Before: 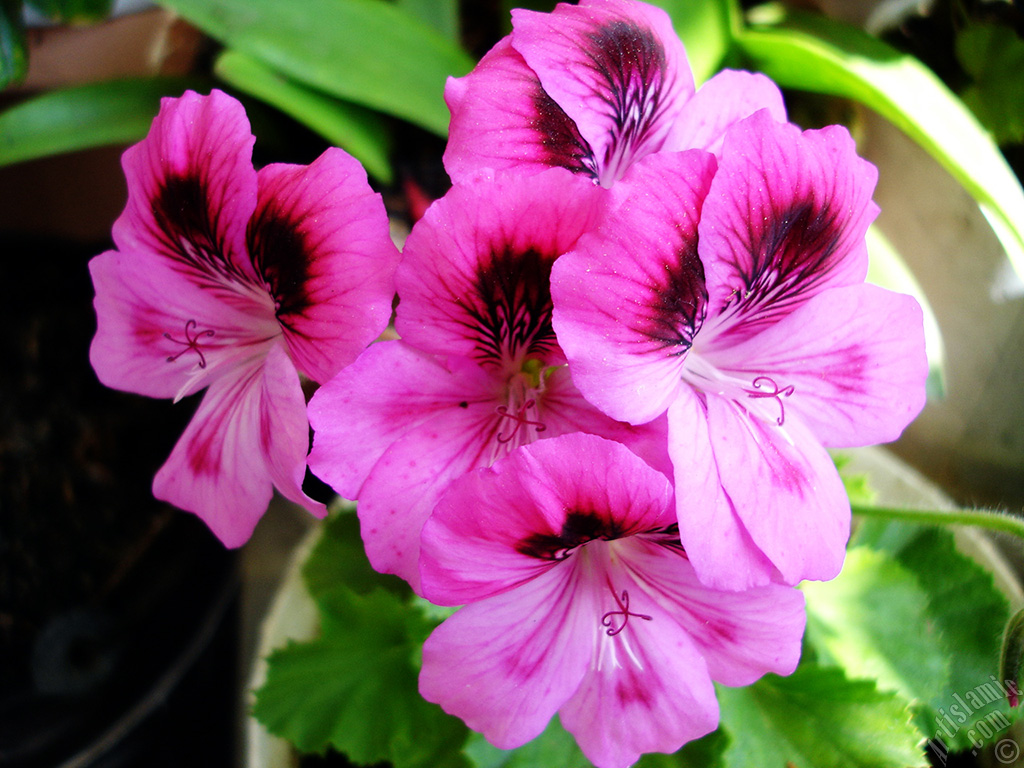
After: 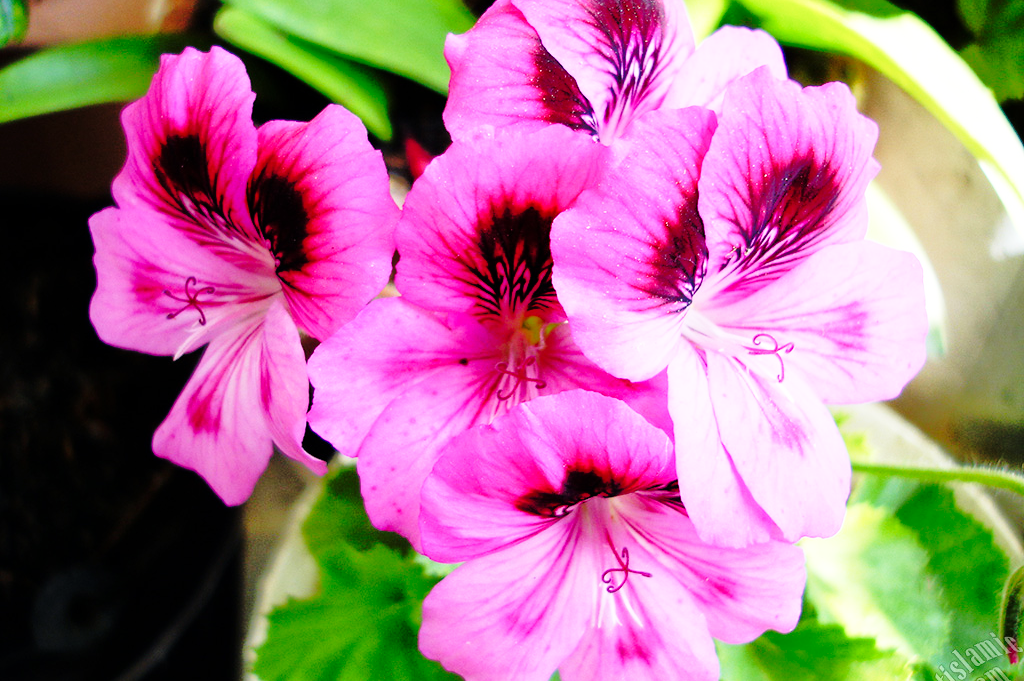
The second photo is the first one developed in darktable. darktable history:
tone equalizer: -8 EV -0.528 EV, -7 EV -0.319 EV, -6 EV -0.083 EV, -5 EV 0.413 EV, -4 EV 0.985 EV, -3 EV 0.791 EV, -2 EV -0.01 EV, -1 EV 0.14 EV, +0 EV -0.012 EV, smoothing 1
crop and rotate: top 5.609%, bottom 5.609%
base curve: curves: ch0 [(0, 0) (0.028, 0.03) (0.121, 0.232) (0.46, 0.748) (0.859, 0.968) (1, 1)], preserve colors none
